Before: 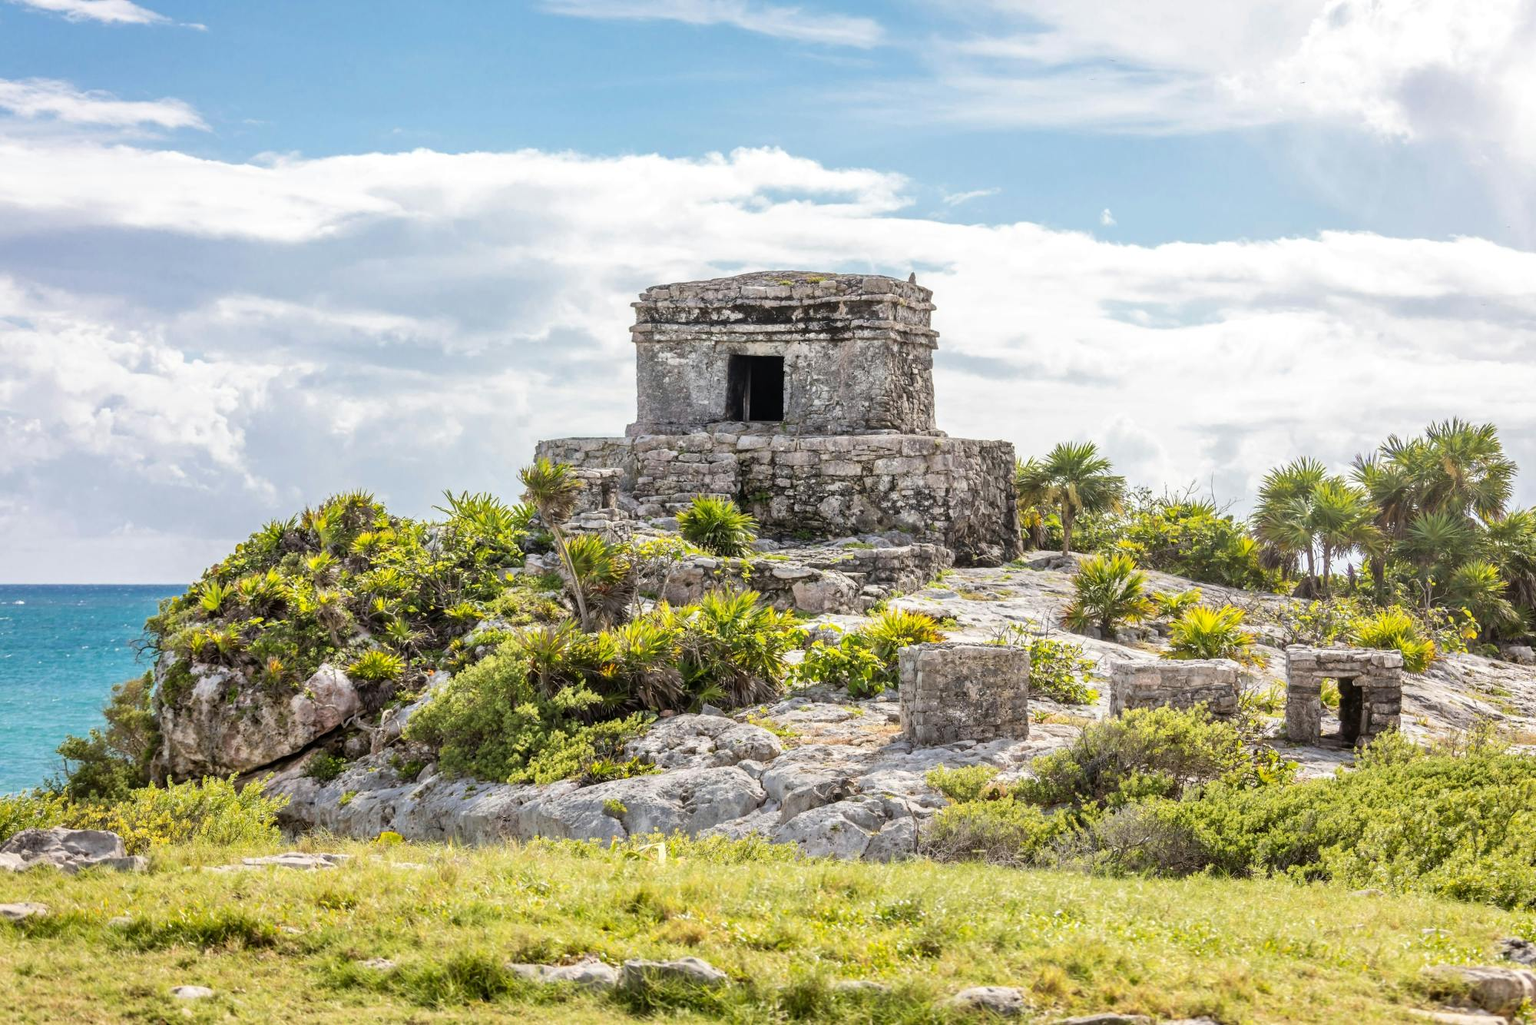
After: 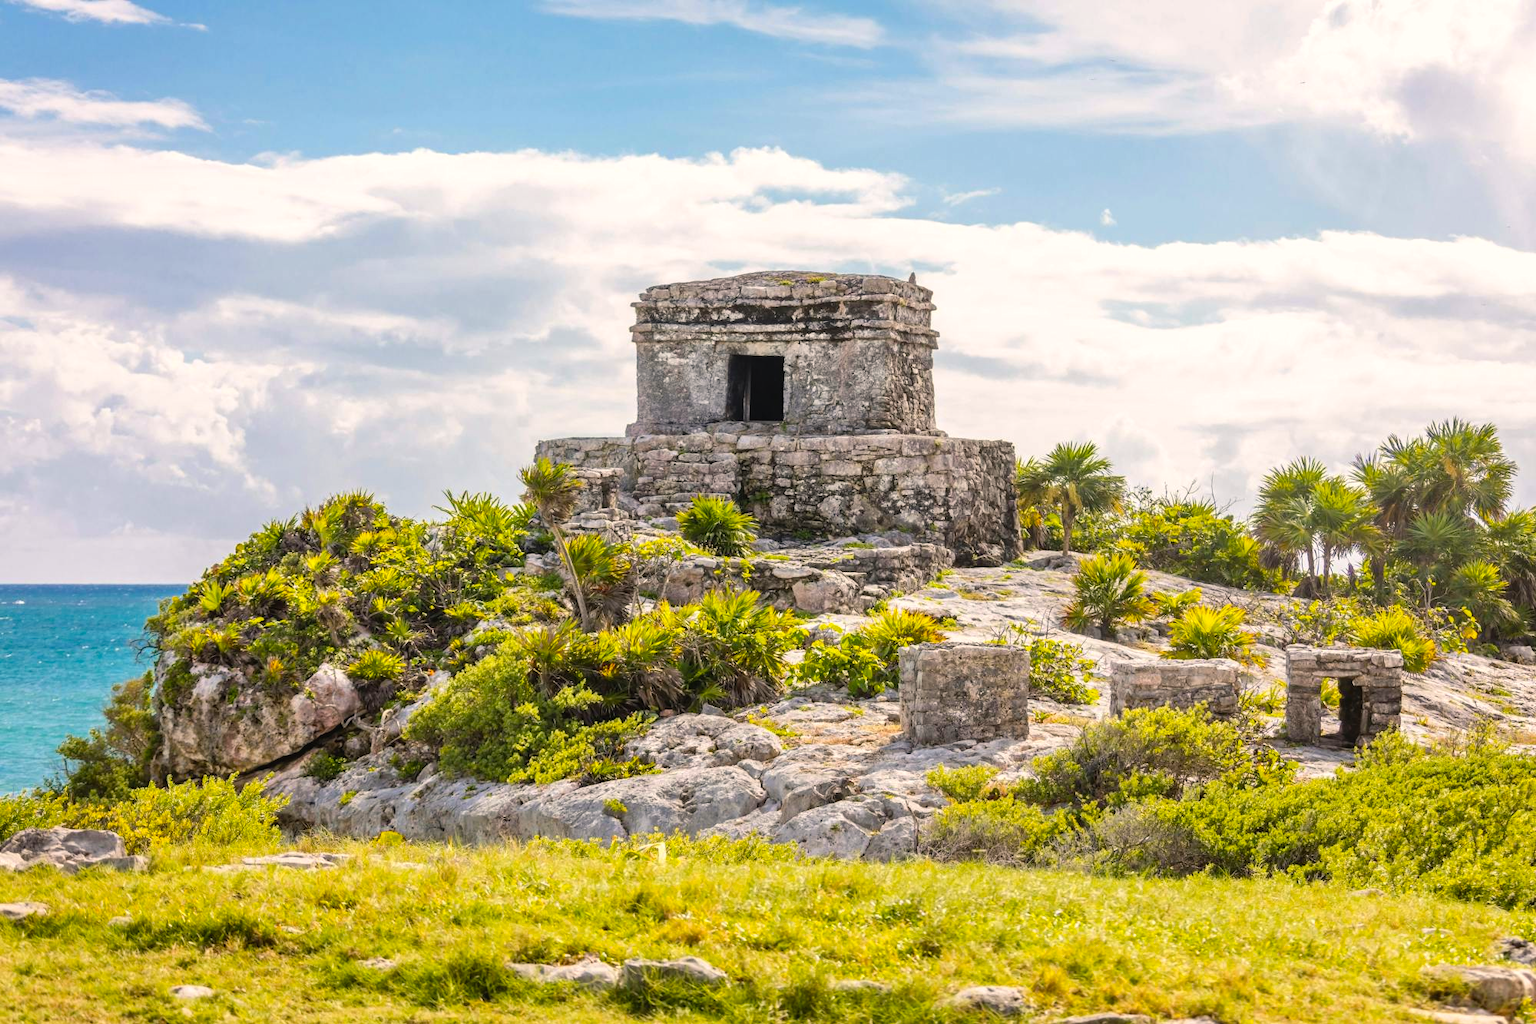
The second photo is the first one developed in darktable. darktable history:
color balance rgb: highlights gain › chroma 1.608%, highlights gain › hue 55.34°, perceptual saturation grading › global saturation 29.483%
exposure: black level correction -0.003, exposure 0.03 EV, compensate exposure bias true, compensate highlight preservation false
